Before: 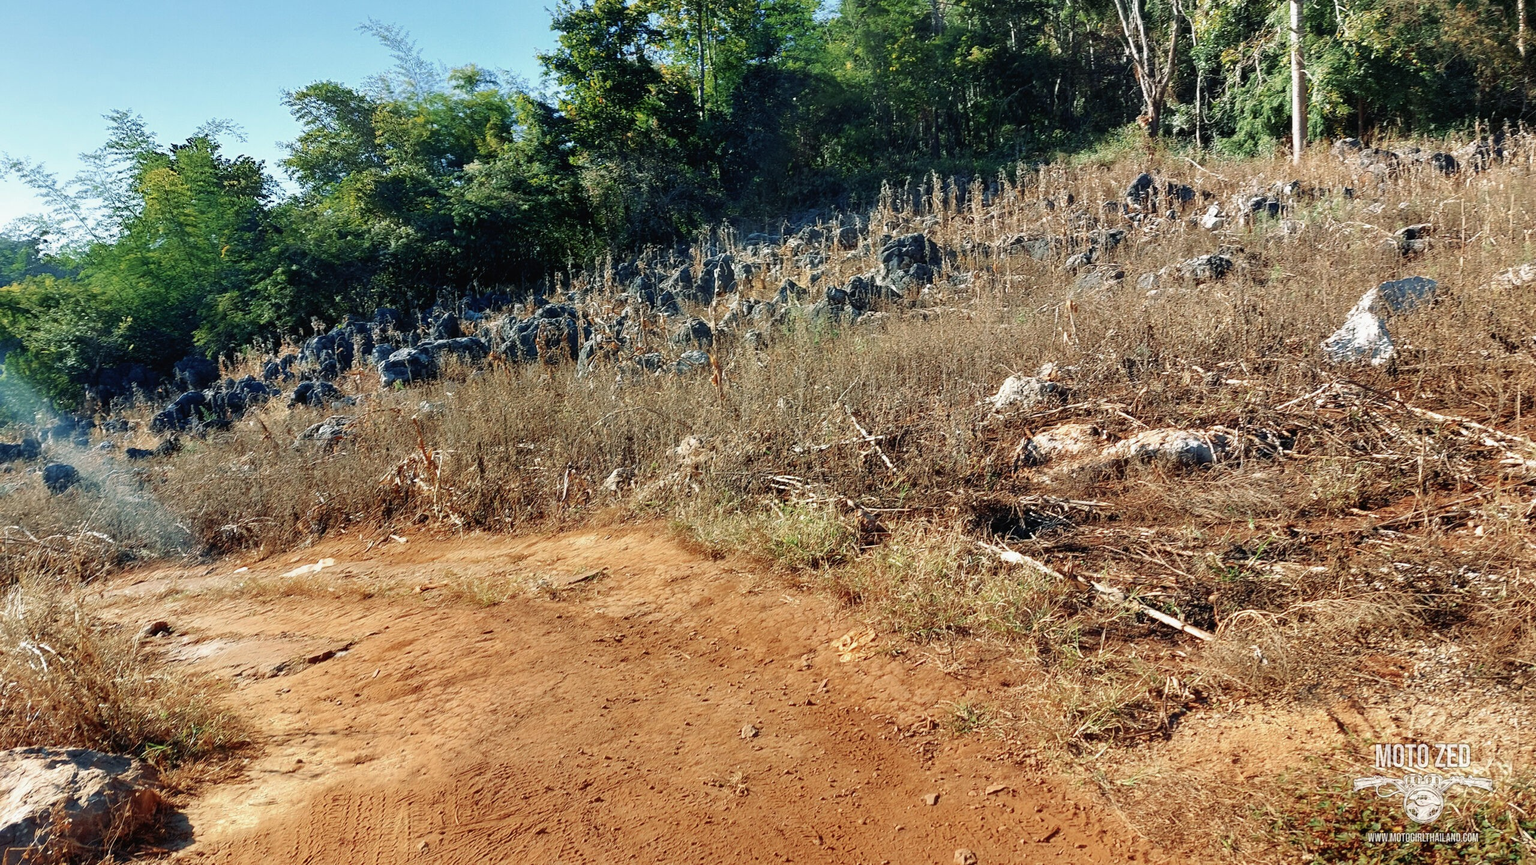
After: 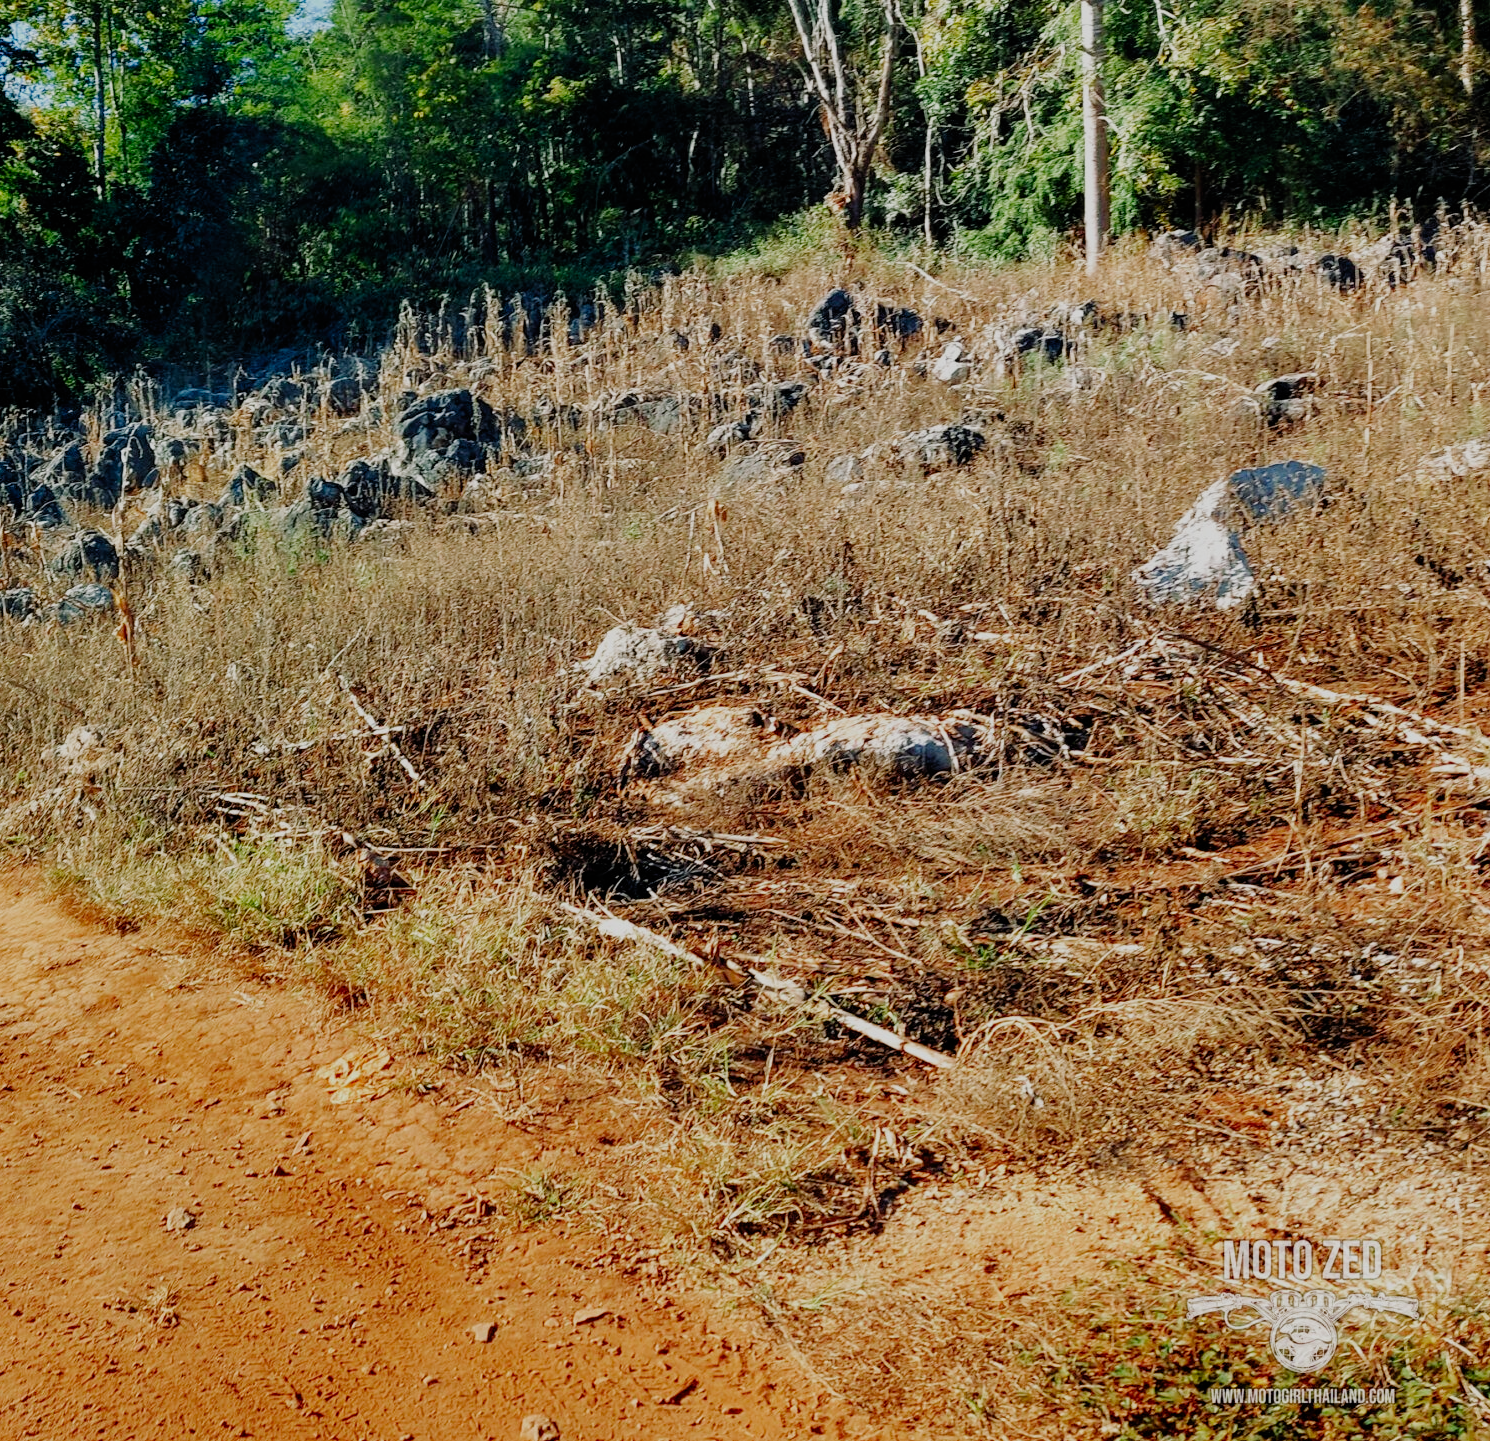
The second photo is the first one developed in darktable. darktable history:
filmic rgb: black relative exposure -7.65 EV, white relative exposure 4.56 EV, hardness 3.61, preserve chrominance no, color science v5 (2021)
color correction: highlights b* 0.047, saturation 1.35
crop: left 41.796%
